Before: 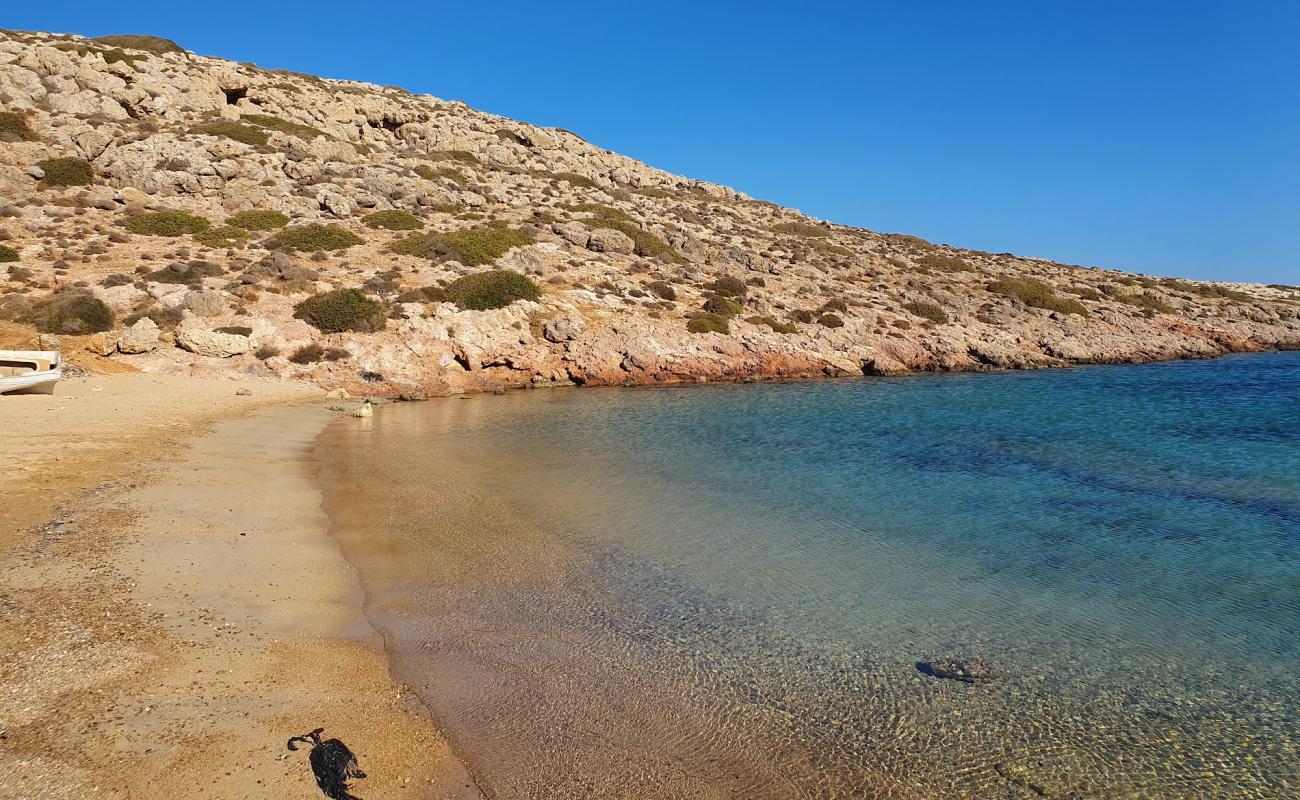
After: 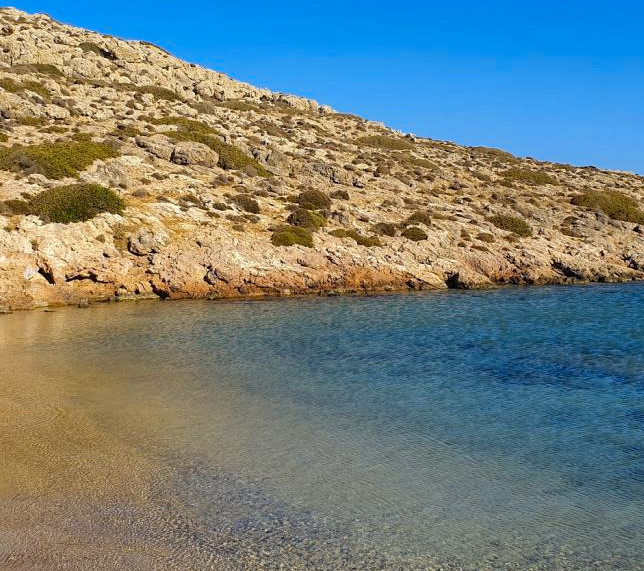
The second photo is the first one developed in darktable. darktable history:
color contrast: green-magenta contrast 0.85, blue-yellow contrast 1.25, unbound 0
crop: left 32.075%, top 10.976%, right 18.355%, bottom 17.596%
local contrast: highlights 100%, shadows 100%, detail 120%, midtone range 0.2
